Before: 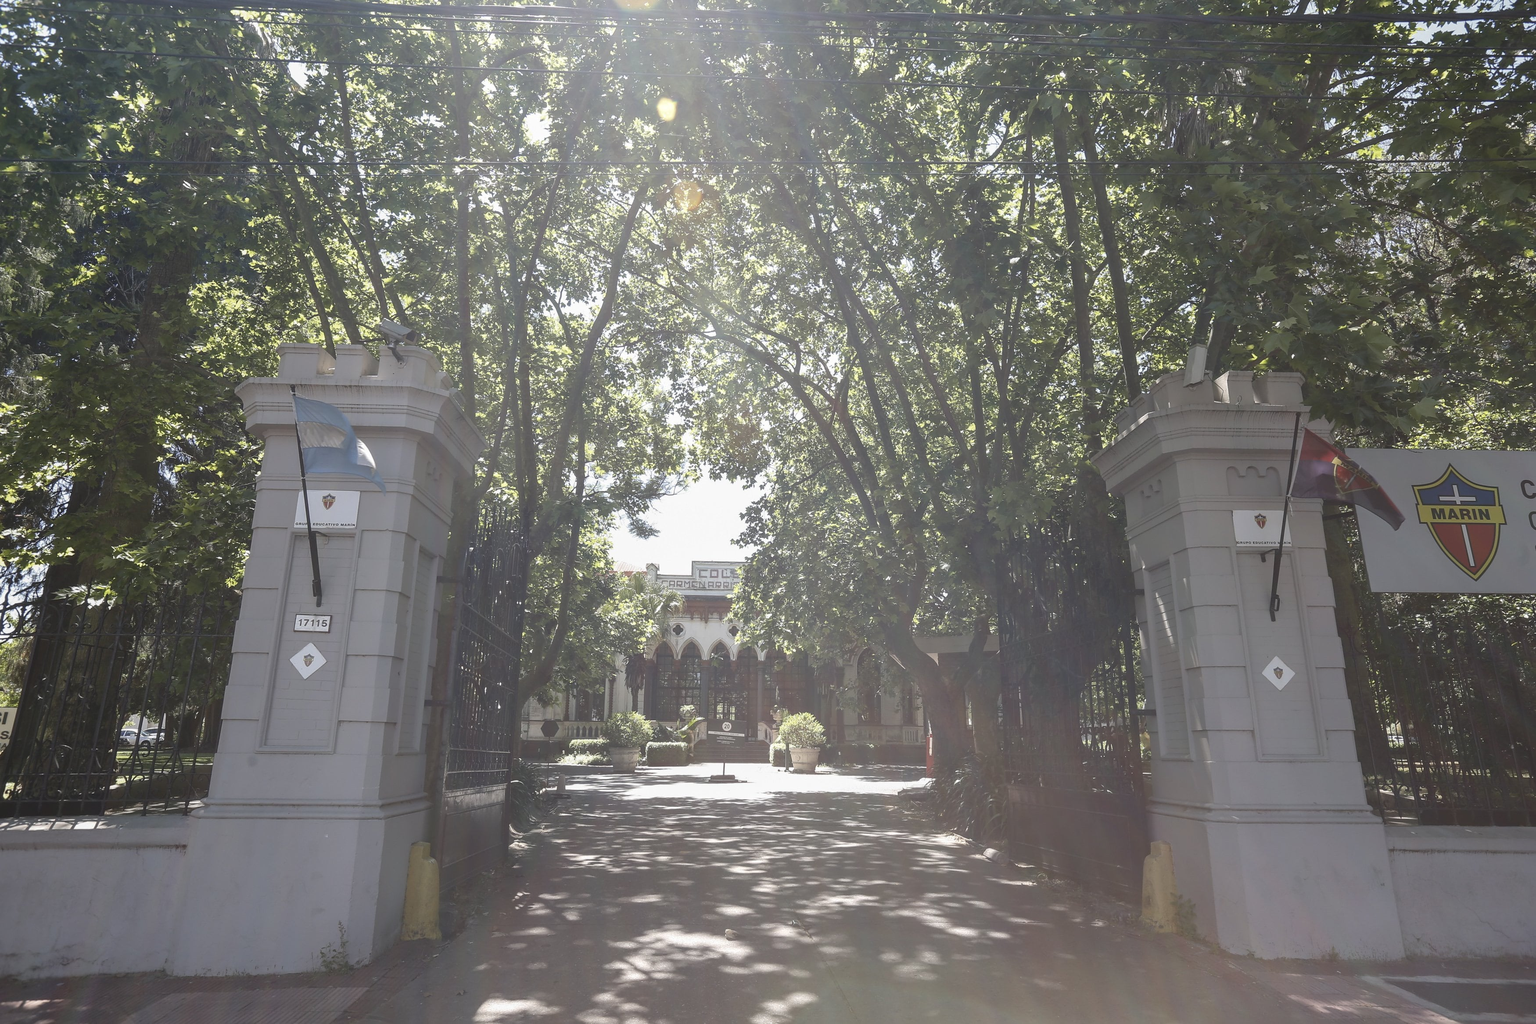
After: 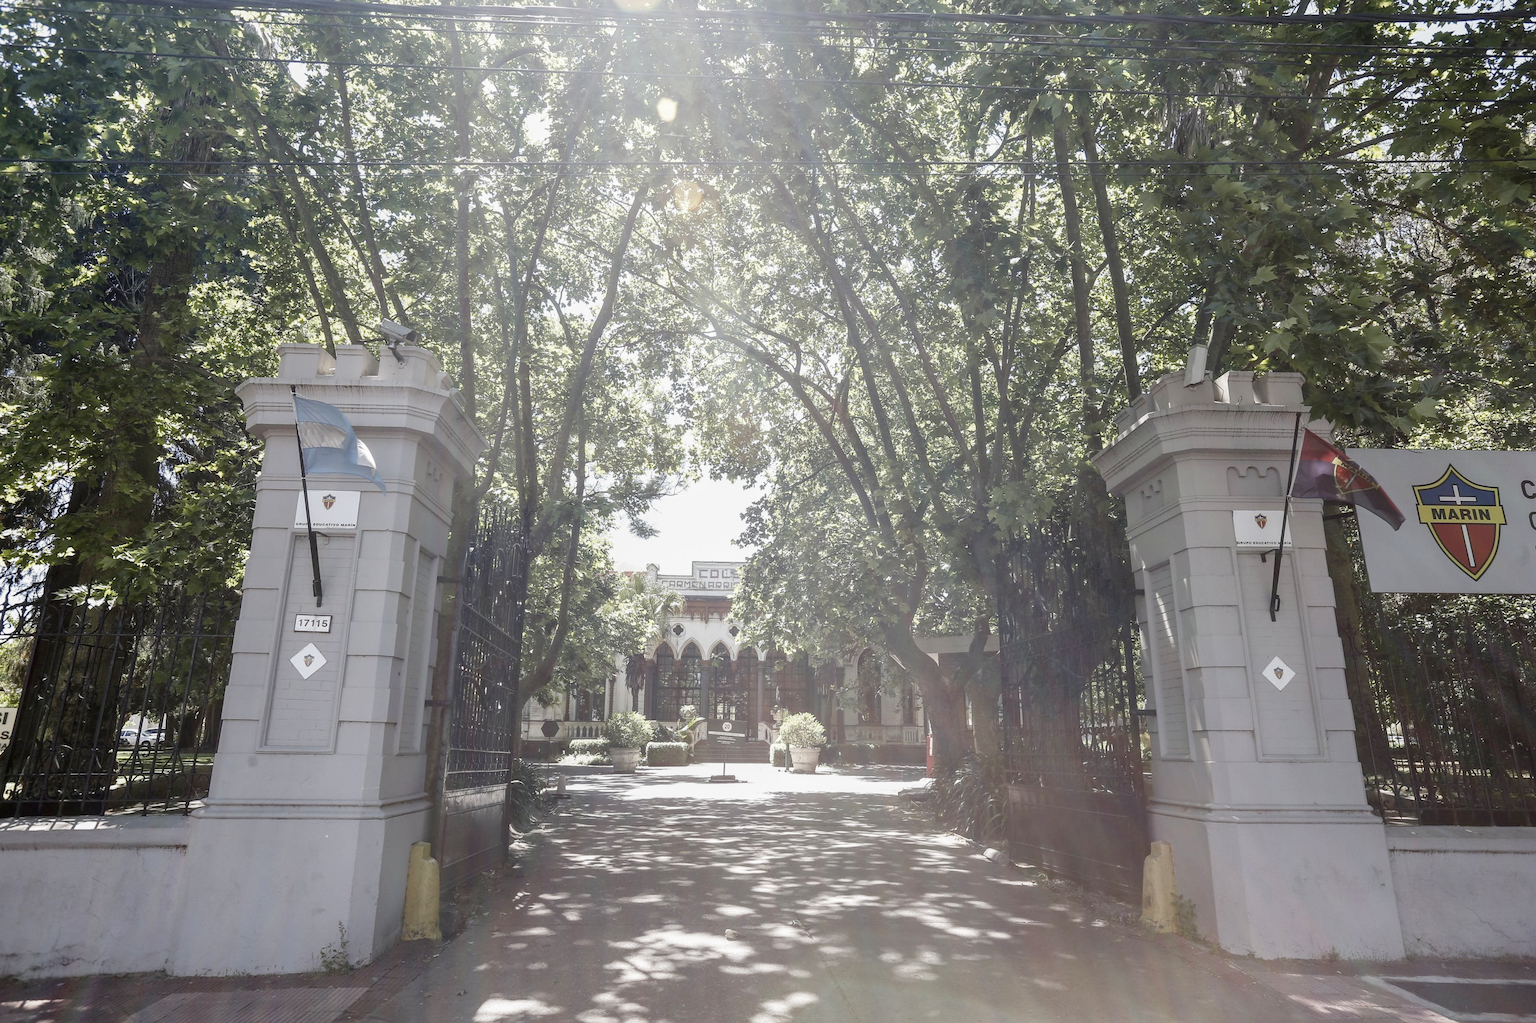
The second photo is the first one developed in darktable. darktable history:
filmic rgb: middle gray luminance 29%, black relative exposure -10.3 EV, white relative exposure 5.5 EV, threshold 6 EV, target black luminance 0%, hardness 3.95, latitude 2.04%, contrast 1.132, highlights saturation mix 5%, shadows ↔ highlights balance 15.11%, preserve chrominance no, color science v3 (2019), use custom middle-gray values true, iterations of high-quality reconstruction 0, enable highlight reconstruction true
local contrast: highlights 123%, shadows 126%, detail 140%, midtone range 0.254
exposure: black level correction 0, exposure 1.1 EV, compensate exposure bias true, compensate highlight preservation false
color balance: mode lift, gamma, gain (sRGB)
